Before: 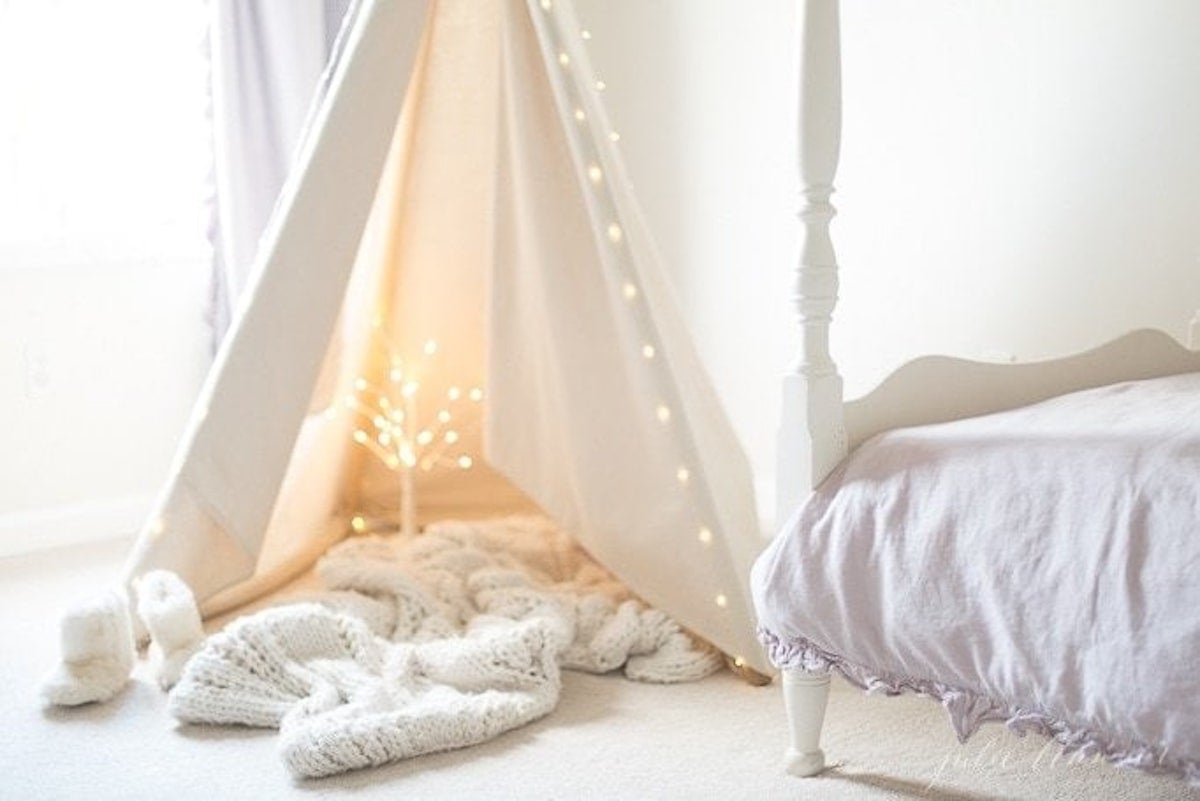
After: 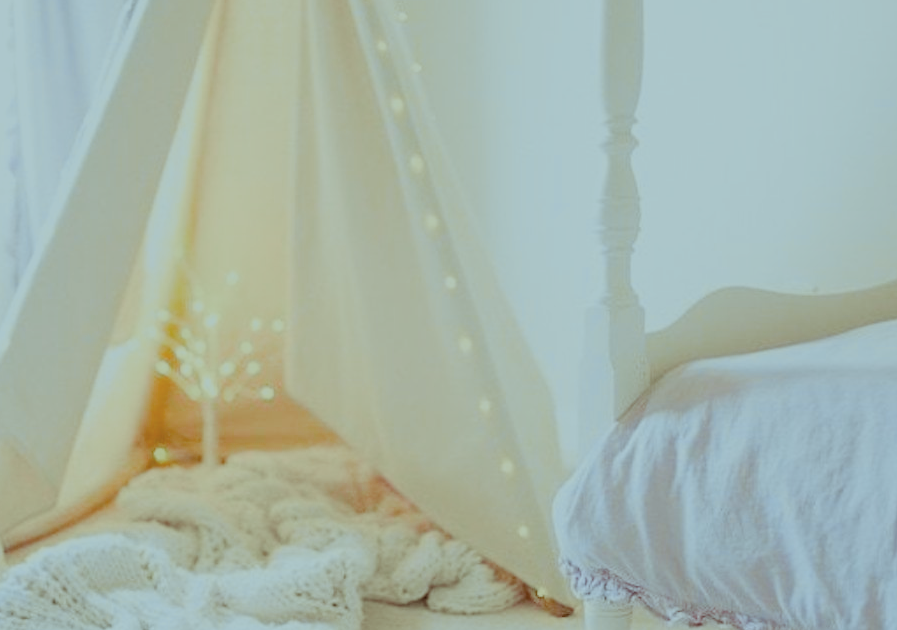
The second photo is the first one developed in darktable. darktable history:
crop: left 16.564%, top 8.64%, right 8.629%, bottom 12.613%
tone curve: curves: ch1 [(0, 0) (0.214, 0.291) (0.372, 0.44) (0.463, 0.476) (0.498, 0.502) (0.521, 0.531) (1, 1)]; ch2 [(0, 0) (0.456, 0.447) (0.5, 0.5) (0.547, 0.557) (0.592, 0.57) (0.631, 0.602) (1, 1)], color space Lab, independent channels, preserve colors none
color balance rgb: power › chroma 0.687%, power › hue 60°, highlights gain › chroma 4.031%, highlights gain › hue 202.7°, perceptual saturation grading › global saturation 32.894%, global vibrance -8.217%, contrast -13.48%, saturation formula JzAzBz (2021)
filmic rgb: black relative exposure -7.13 EV, white relative exposure 5.38 EV, hardness 3.02
